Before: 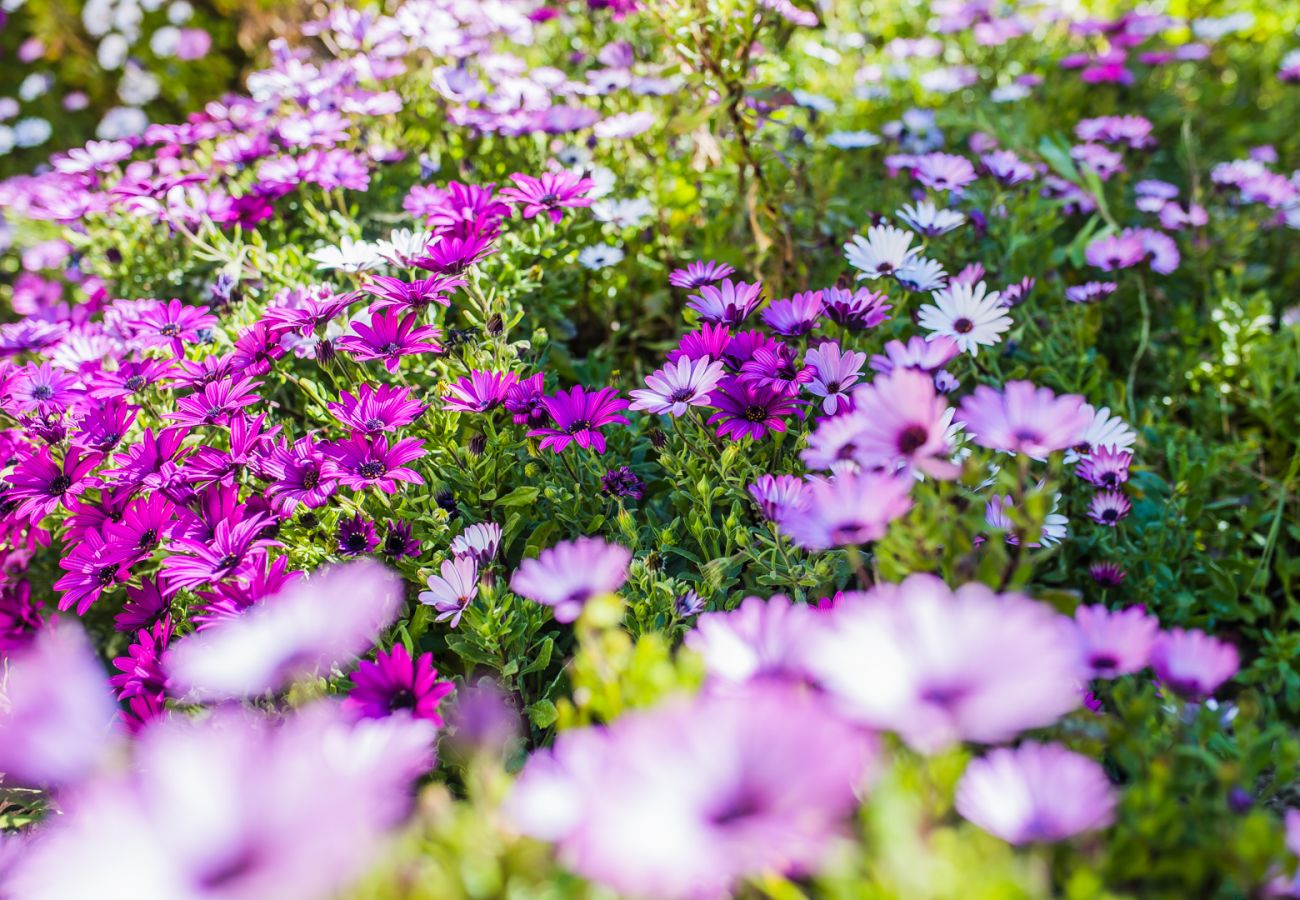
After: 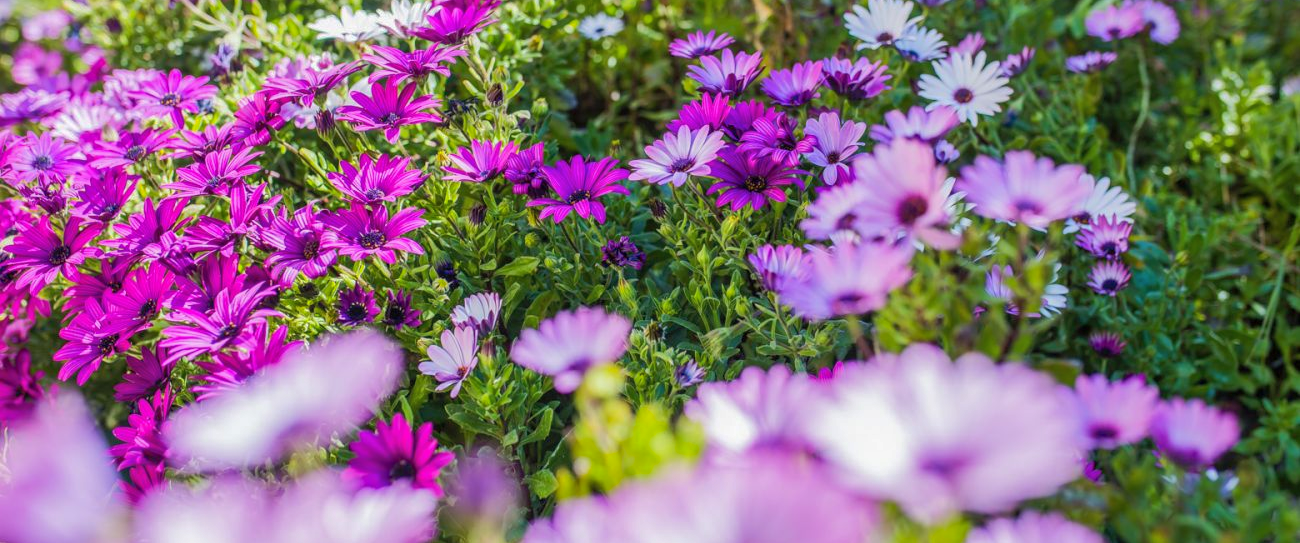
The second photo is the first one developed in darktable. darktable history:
shadows and highlights: on, module defaults
crop and rotate: top 25.608%, bottom 13.981%
local contrast: detail 110%
